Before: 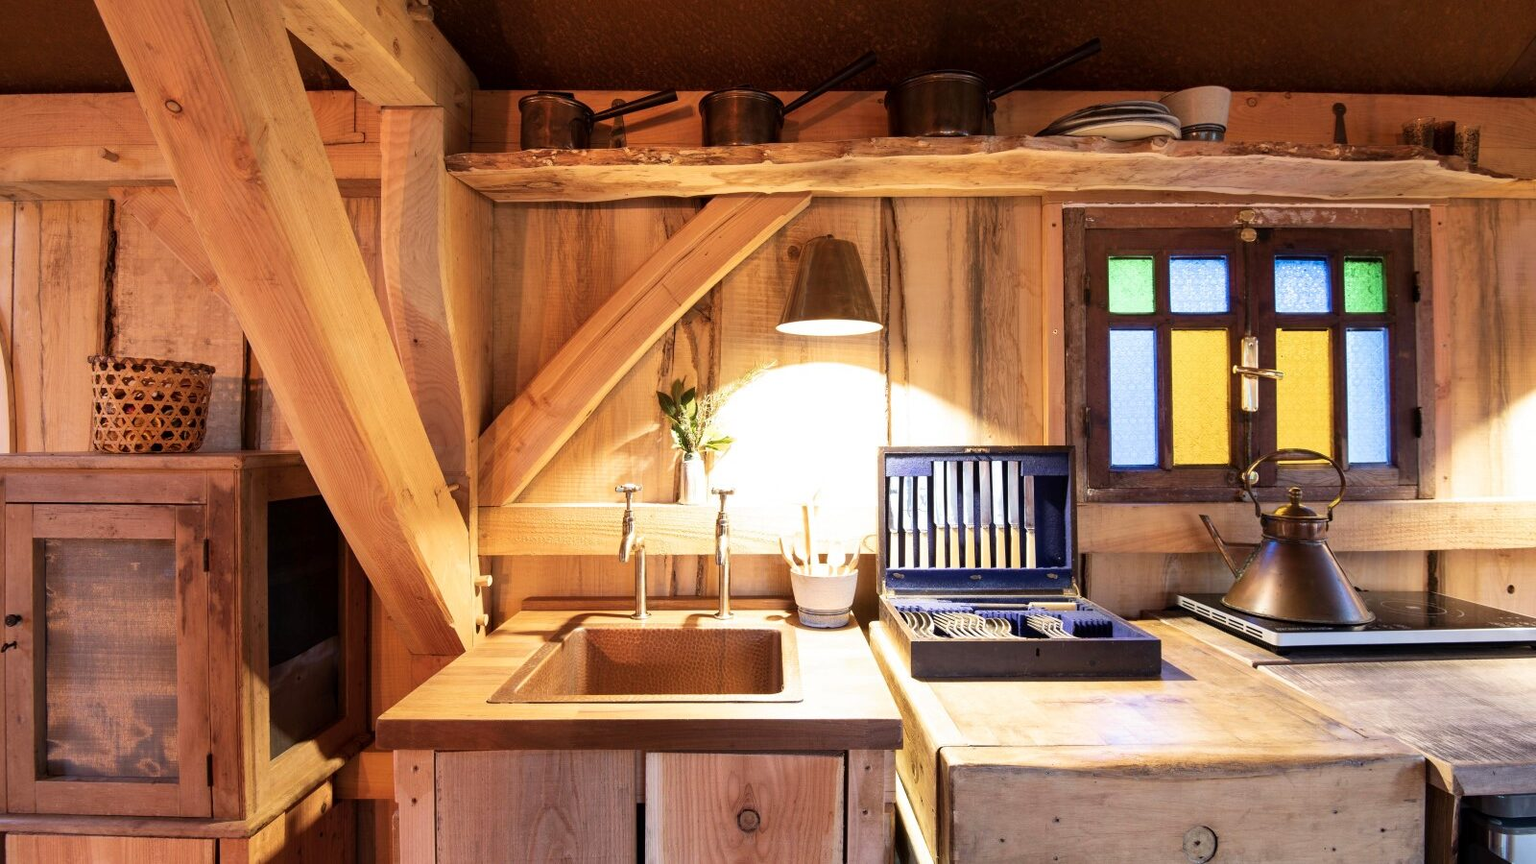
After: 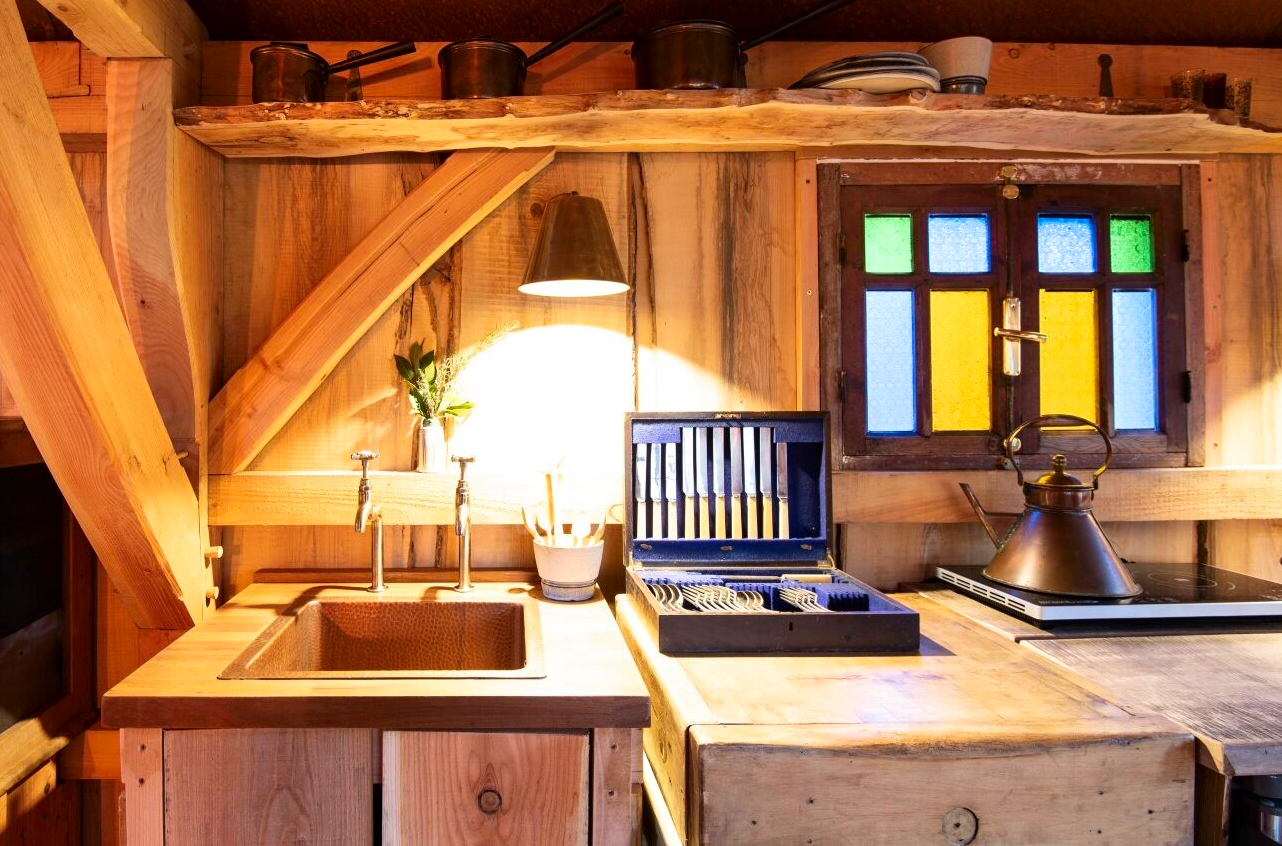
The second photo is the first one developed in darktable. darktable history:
contrast brightness saturation: contrast 0.089, saturation 0.269
tone equalizer: on, module defaults
crop and rotate: left 18.161%, top 5.993%, right 1.711%
